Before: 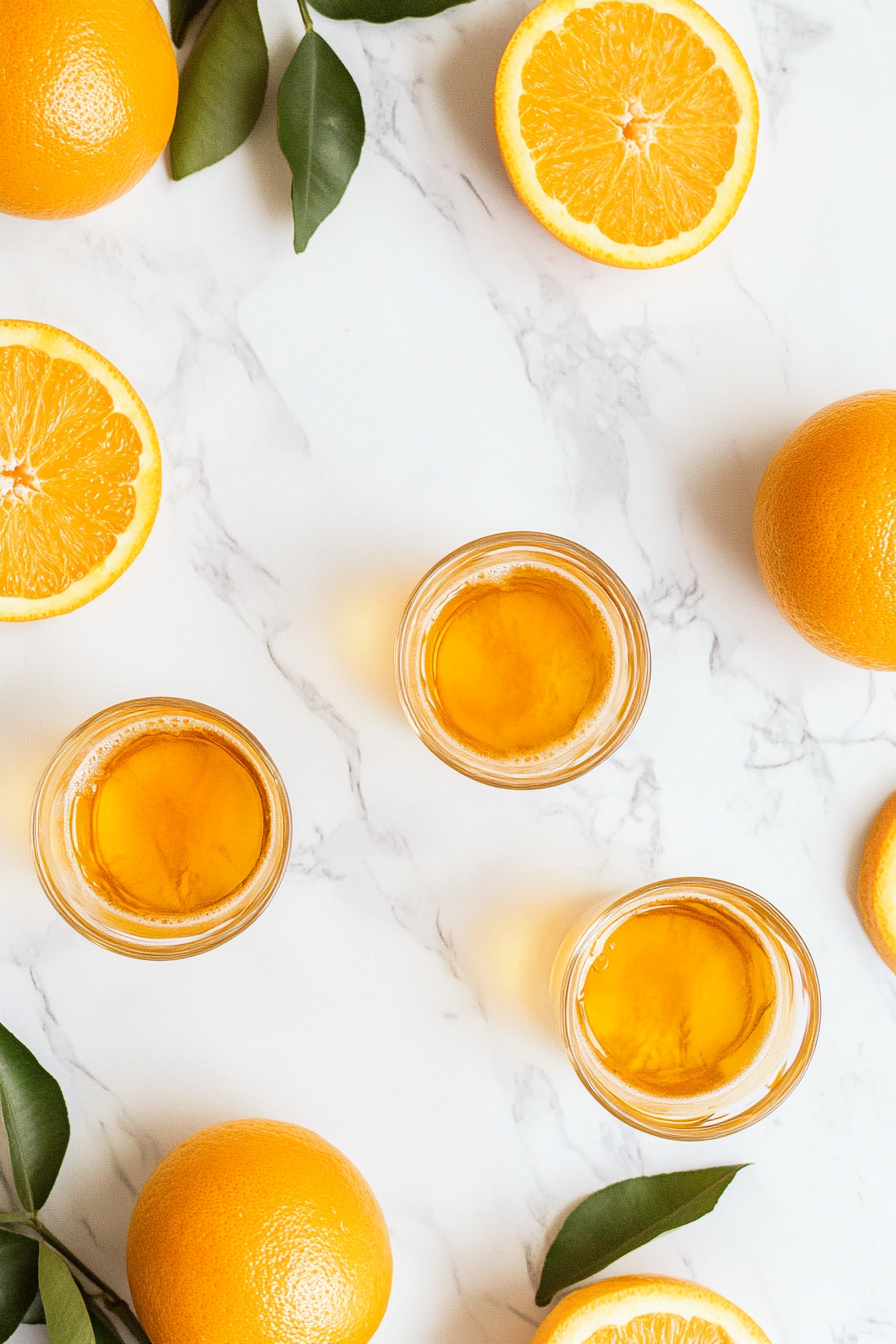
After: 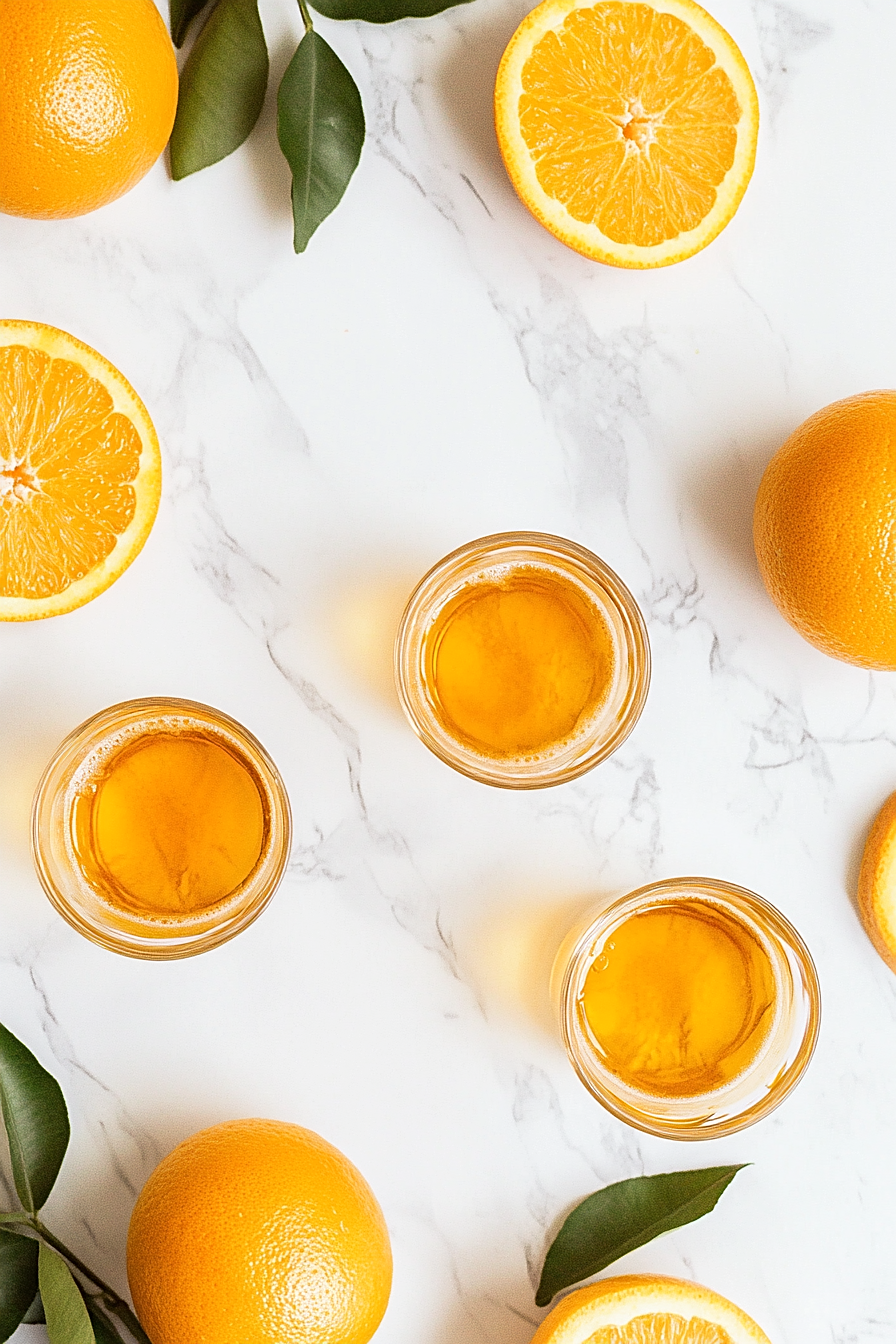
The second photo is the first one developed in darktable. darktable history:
sharpen: on, module defaults
contrast brightness saturation: contrast 0.046
